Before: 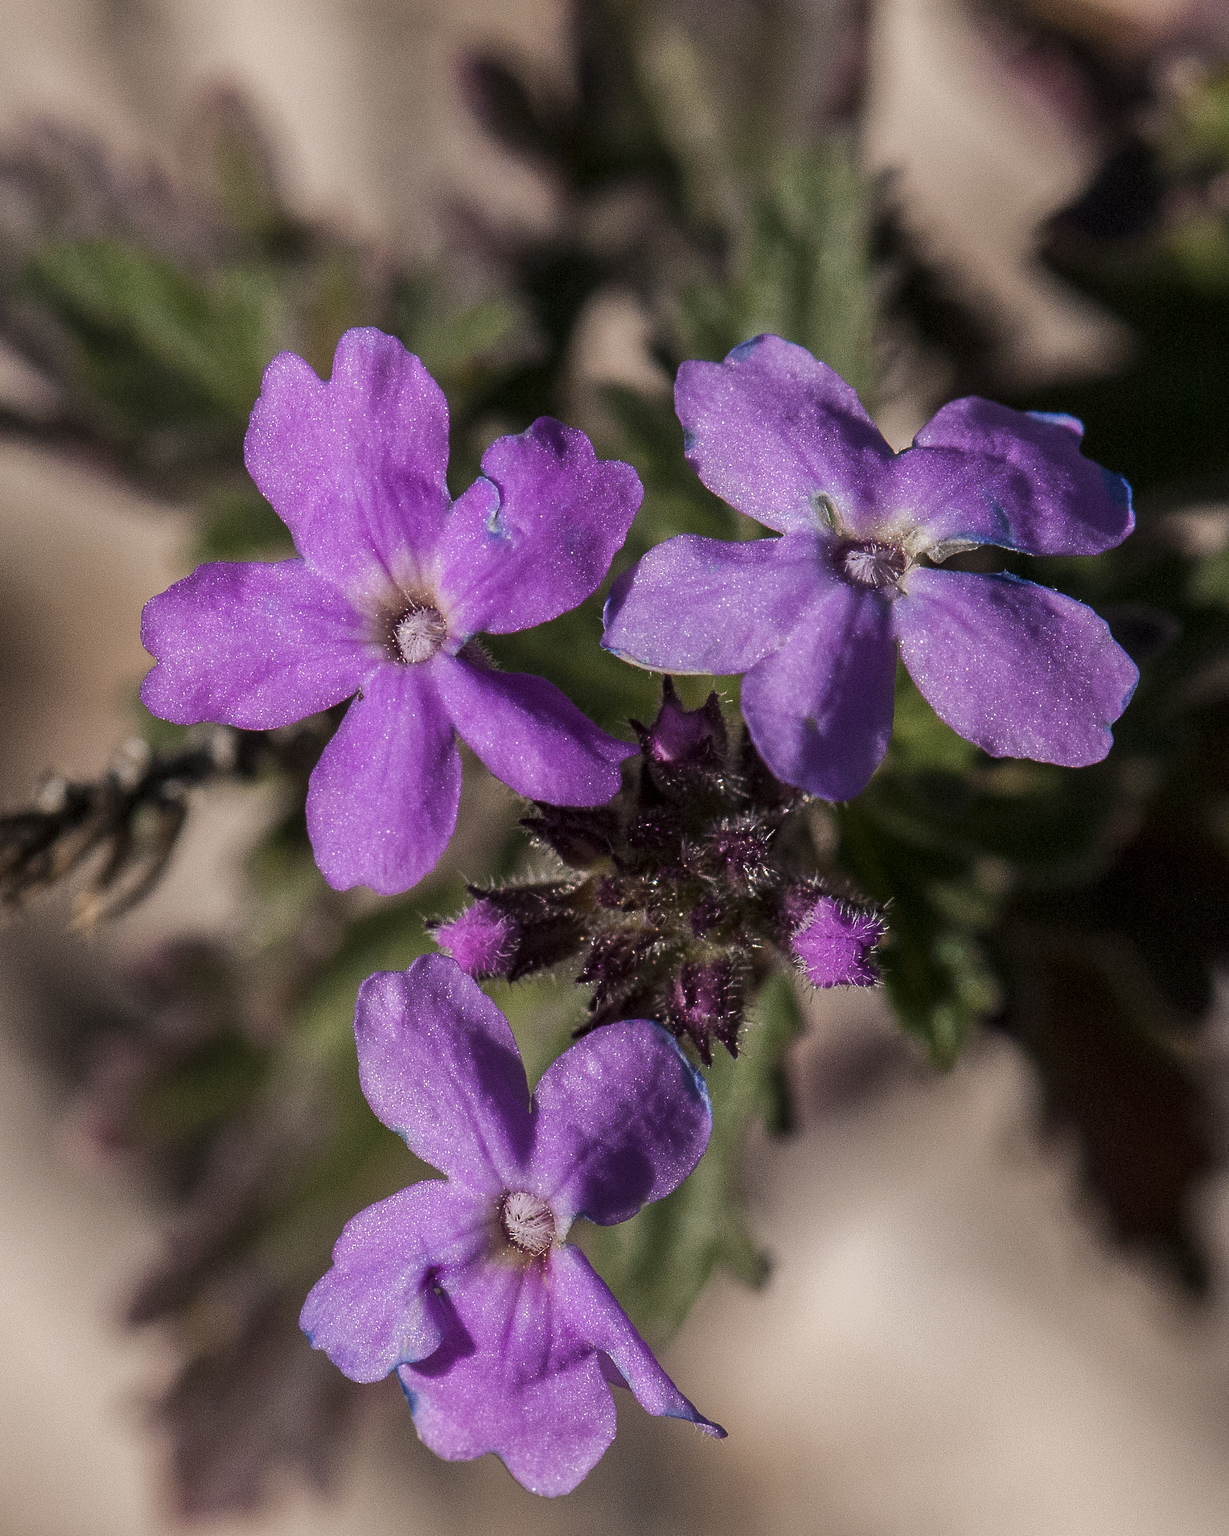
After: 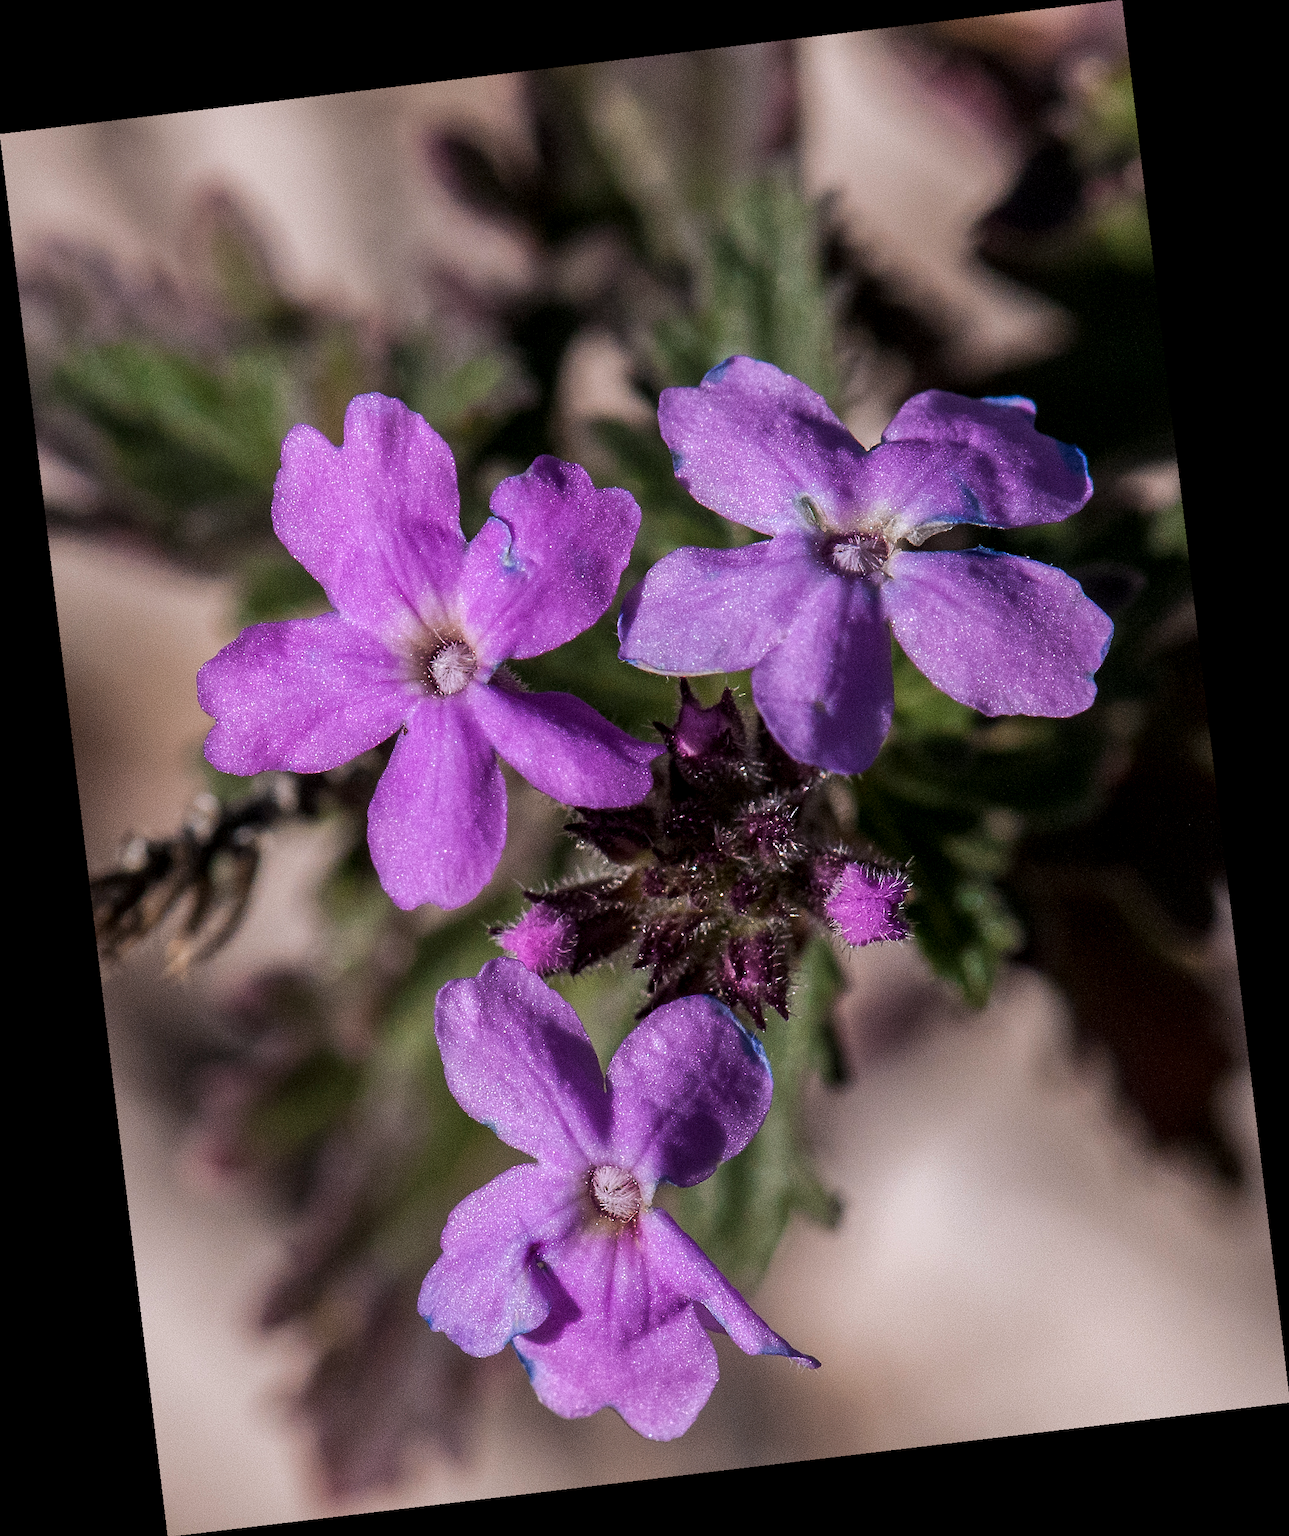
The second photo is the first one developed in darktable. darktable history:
local contrast: highlights 100%, shadows 100%, detail 120%, midtone range 0.2
white balance: red 0.984, blue 1.059
rotate and perspective: rotation -6.83°, automatic cropping off
